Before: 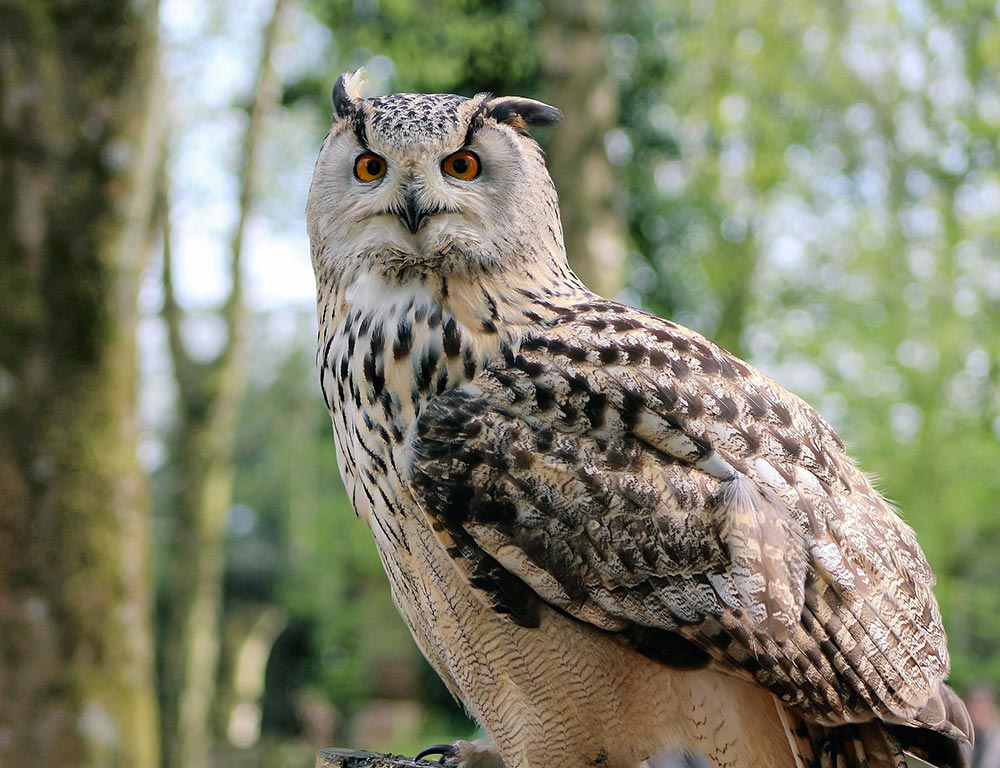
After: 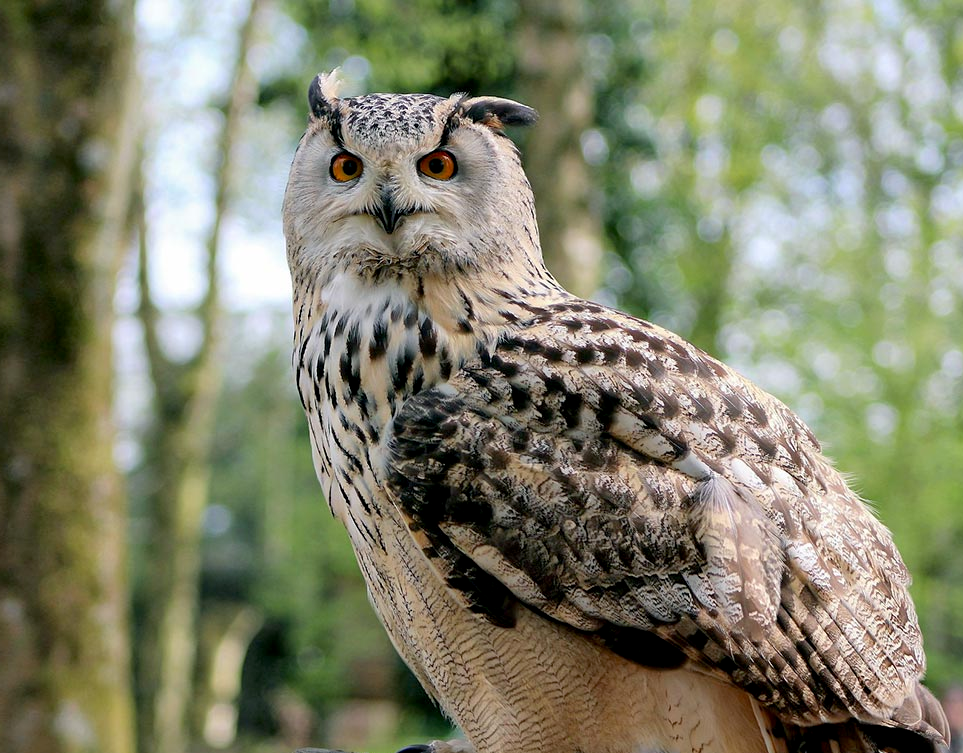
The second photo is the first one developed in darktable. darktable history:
exposure: black level correction 0.005, exposure 0.003 EV, compensate highlight preservation false
crop and rotate: left 2.481%, right 1.13%, bottom 1.851%
